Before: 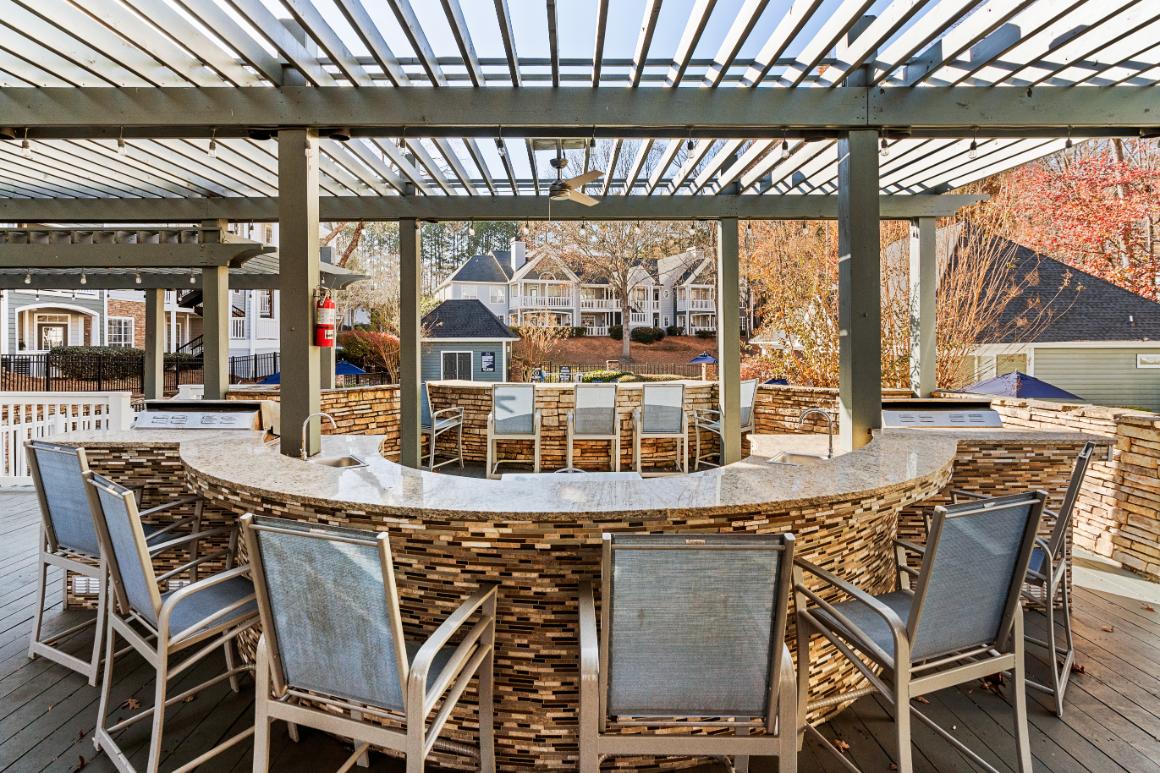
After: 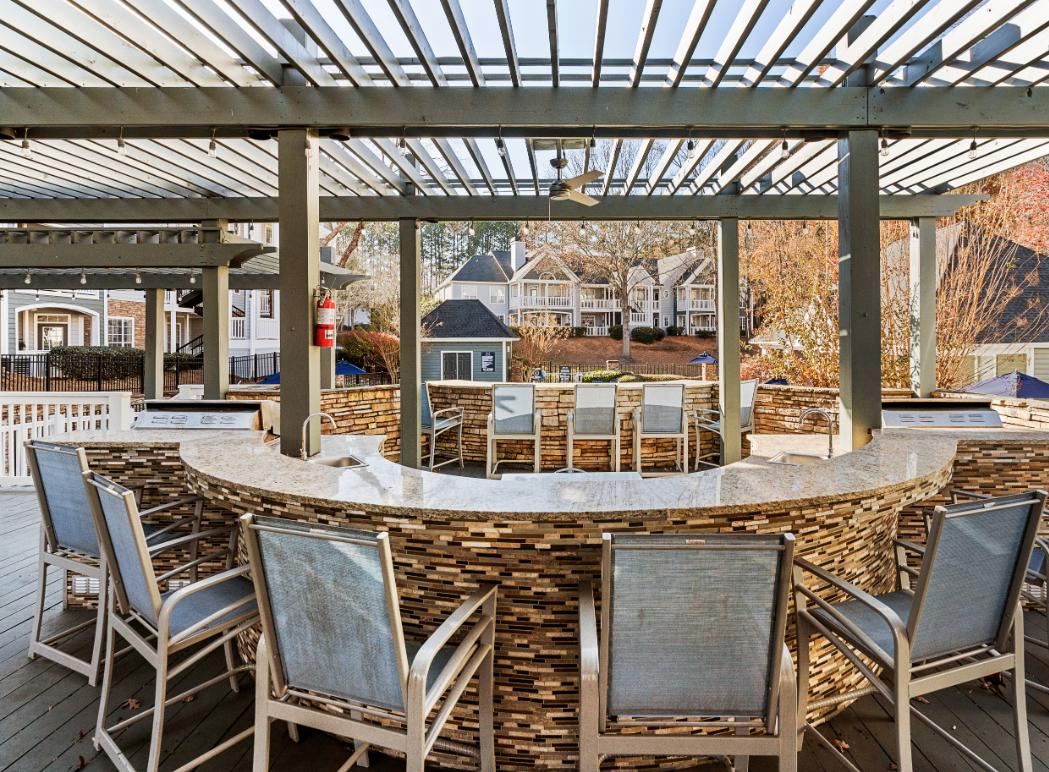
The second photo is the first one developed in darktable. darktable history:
contrast brightness saturation: saturation -0.045
crop: right 9.486%, bottom 0.028%
